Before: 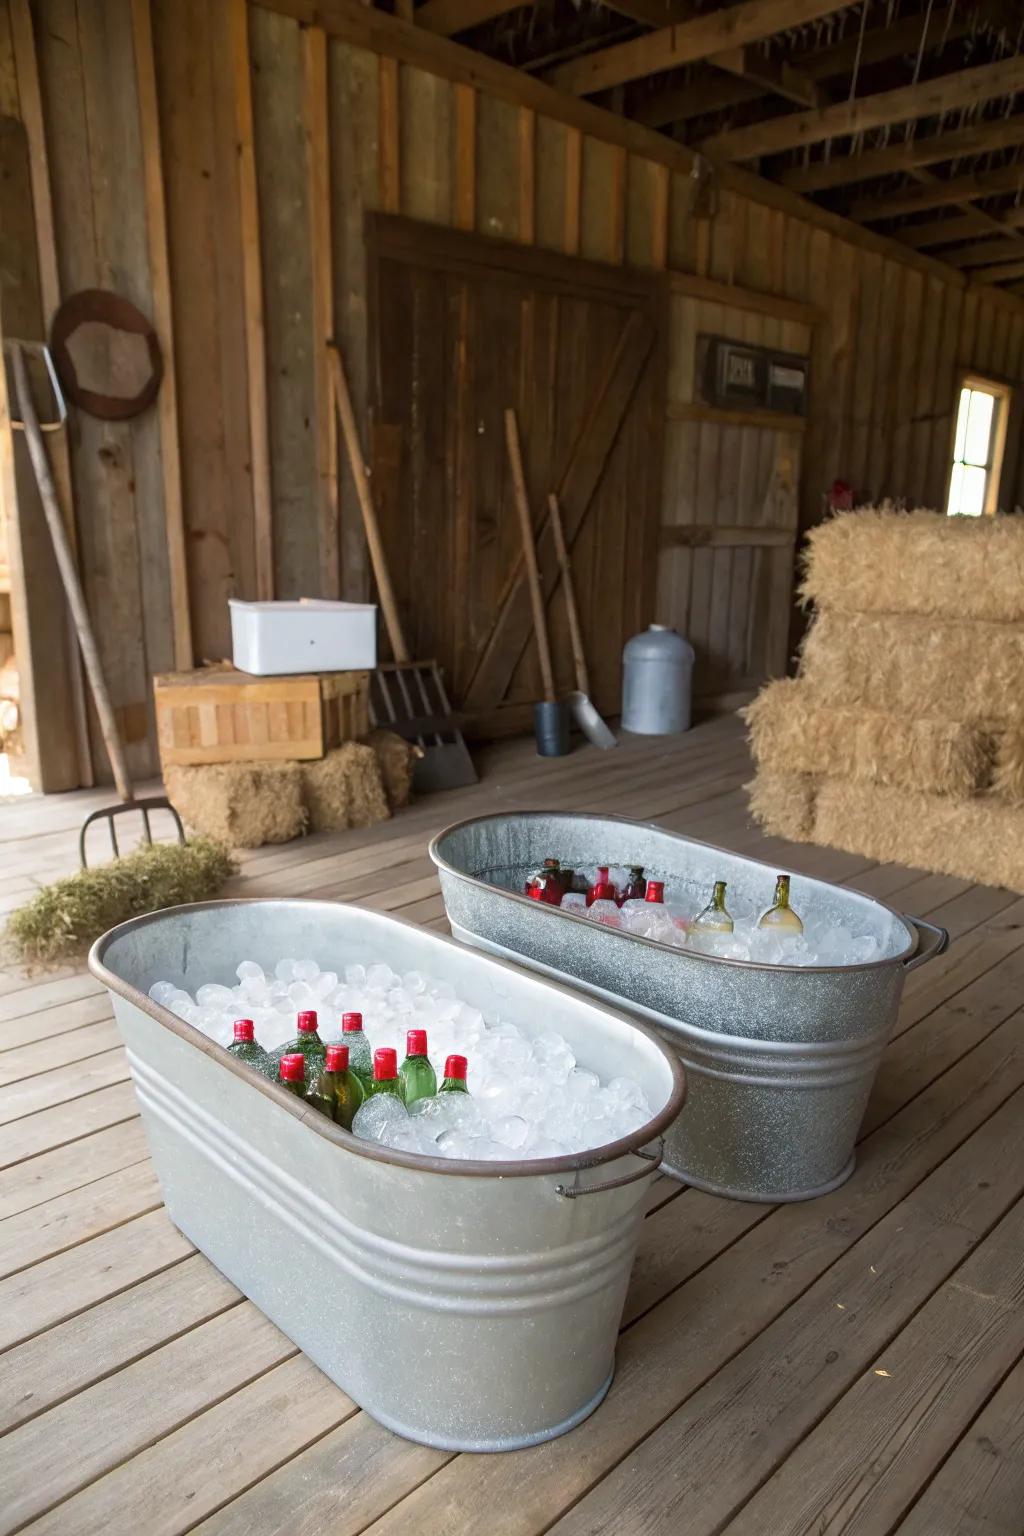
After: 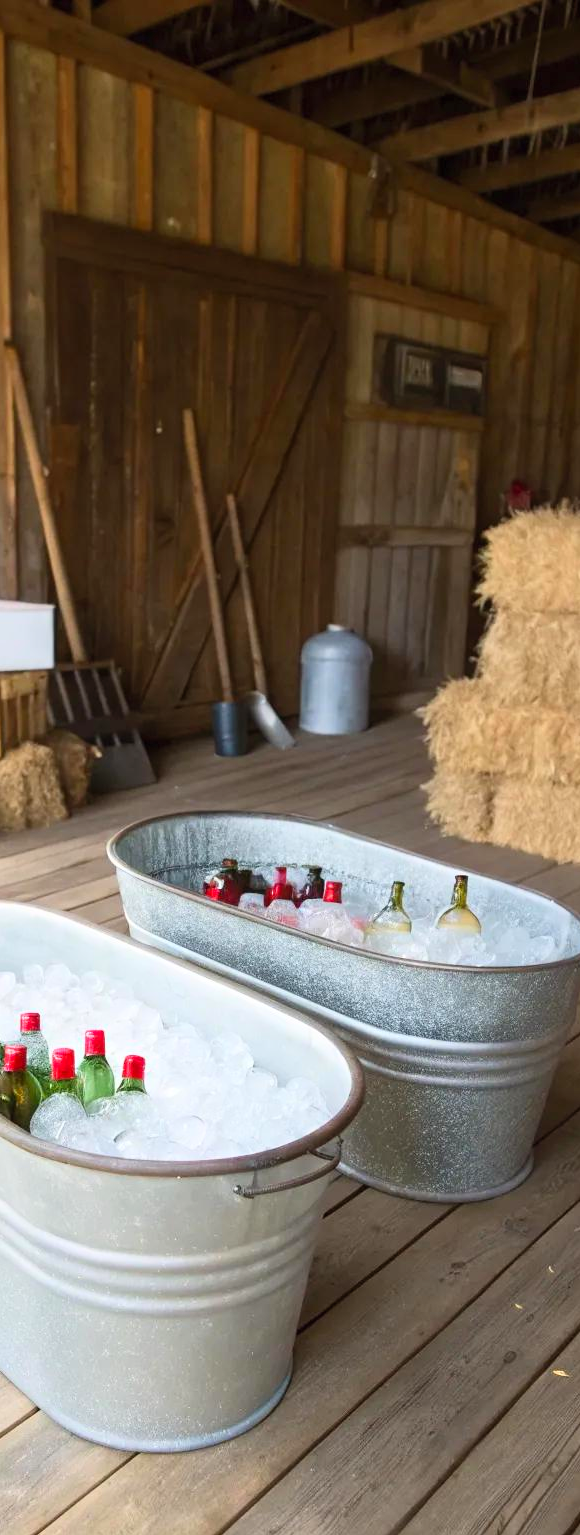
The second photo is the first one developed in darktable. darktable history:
contrast brightness saturation: contrast 0.198, brightness 0.162, saturation 0.216
crop: left 31.479%, top 0.003%, right 11.788%
